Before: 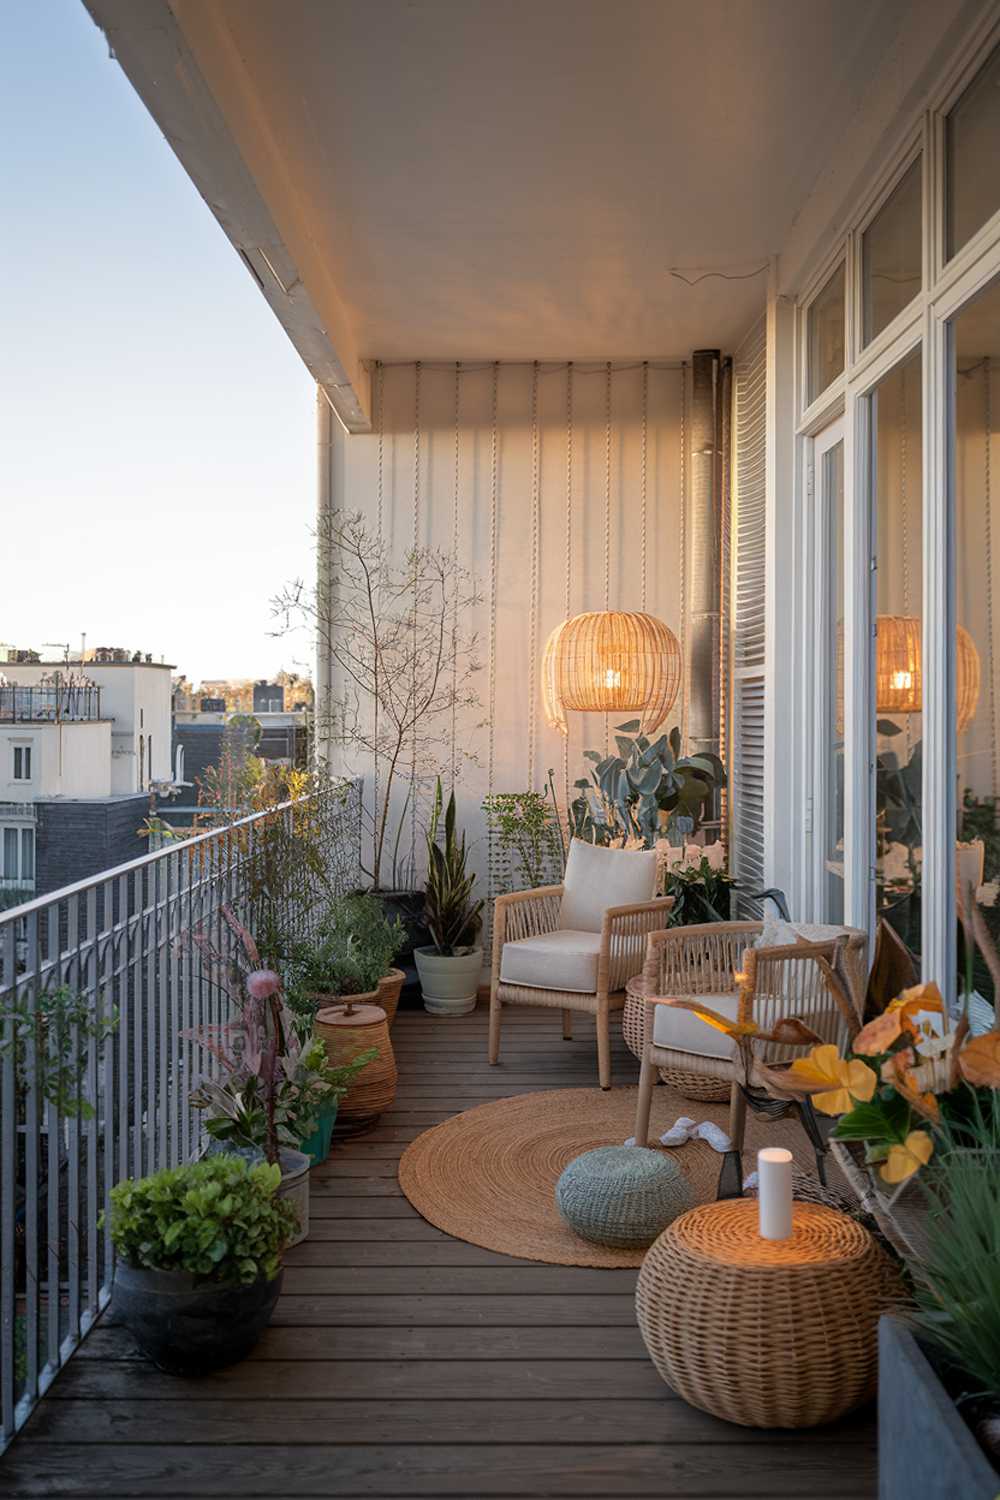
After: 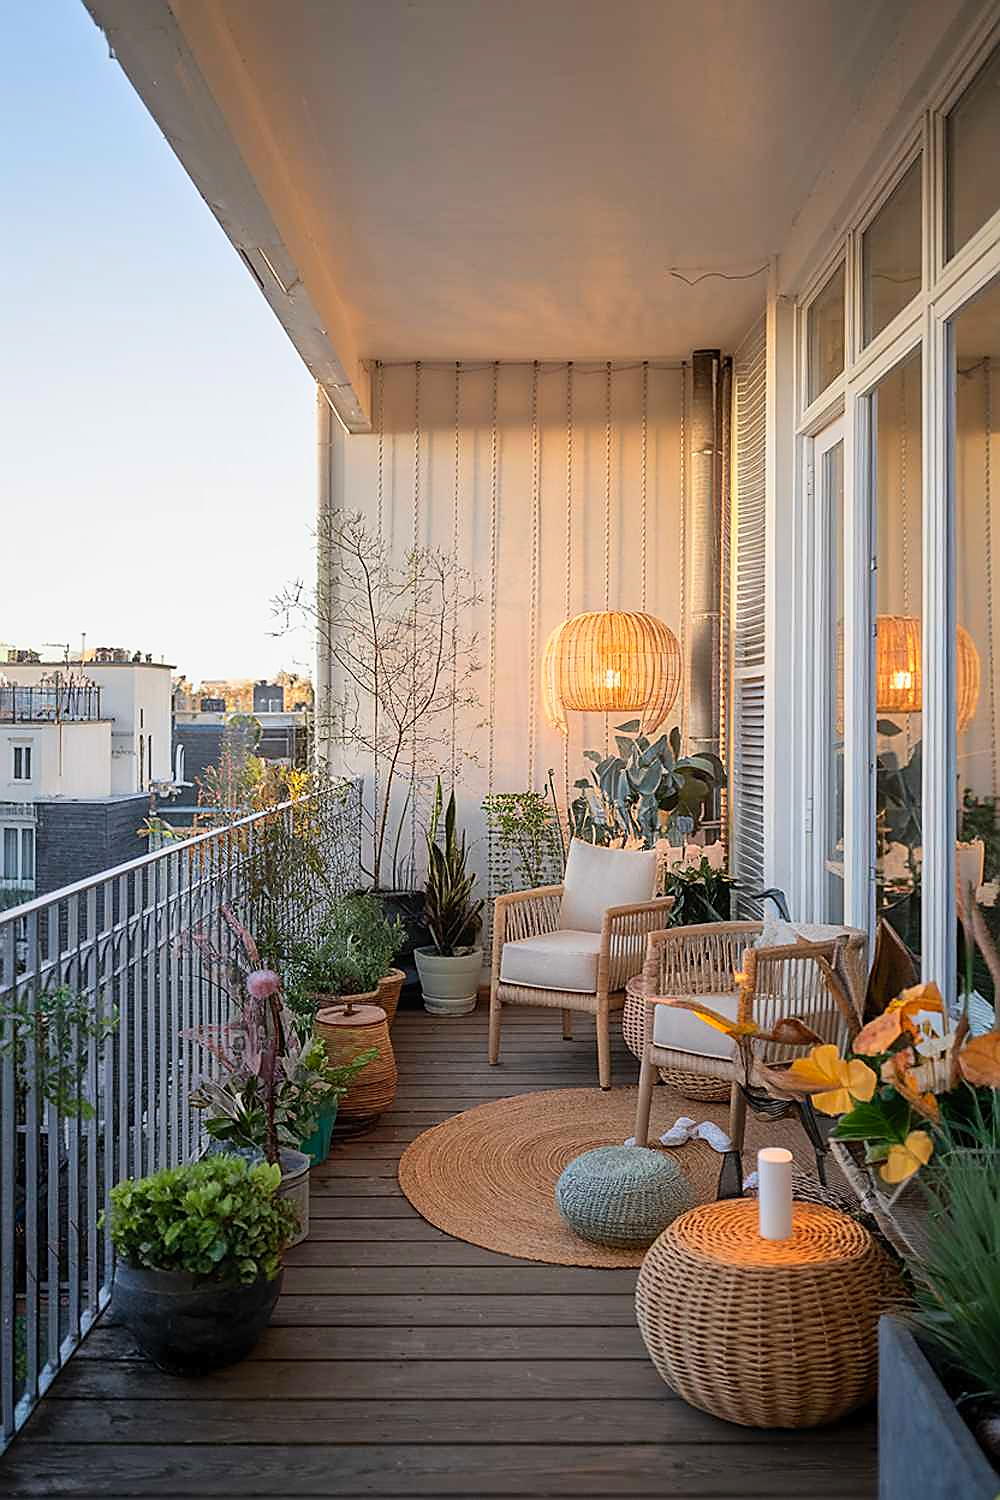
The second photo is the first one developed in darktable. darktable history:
shadows and highlights: shadows -20.26, white point adjustment -2.1, highlights -34.72
tone equalizer: on, module defaults
sharpen: radius 1.425, amount 1.26, threshold 0.796
contrast brightness saturation: contrast 0.198, brightness 0.165, saturation 0.224
